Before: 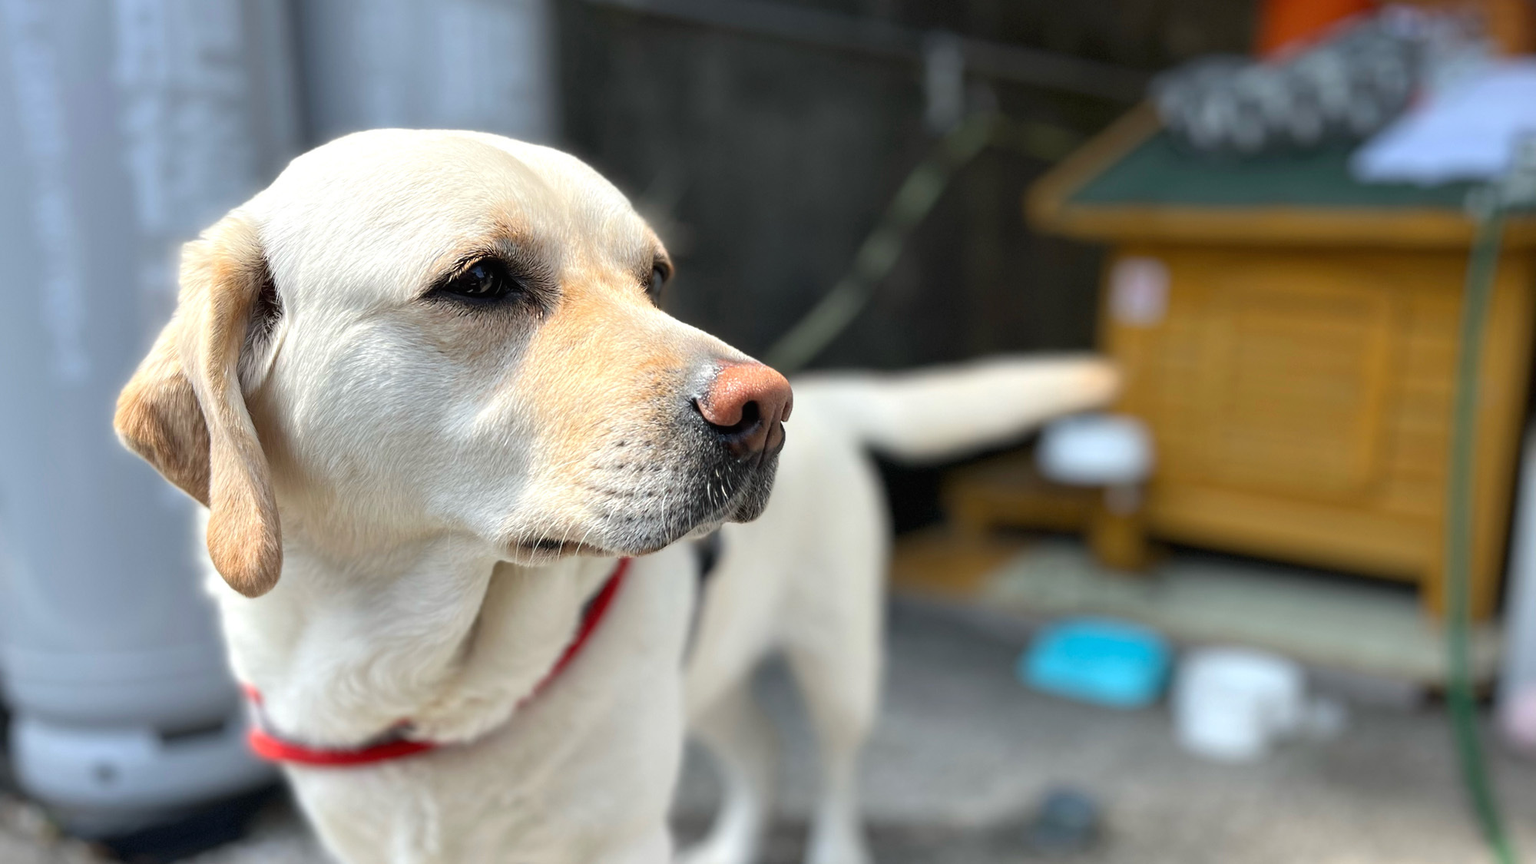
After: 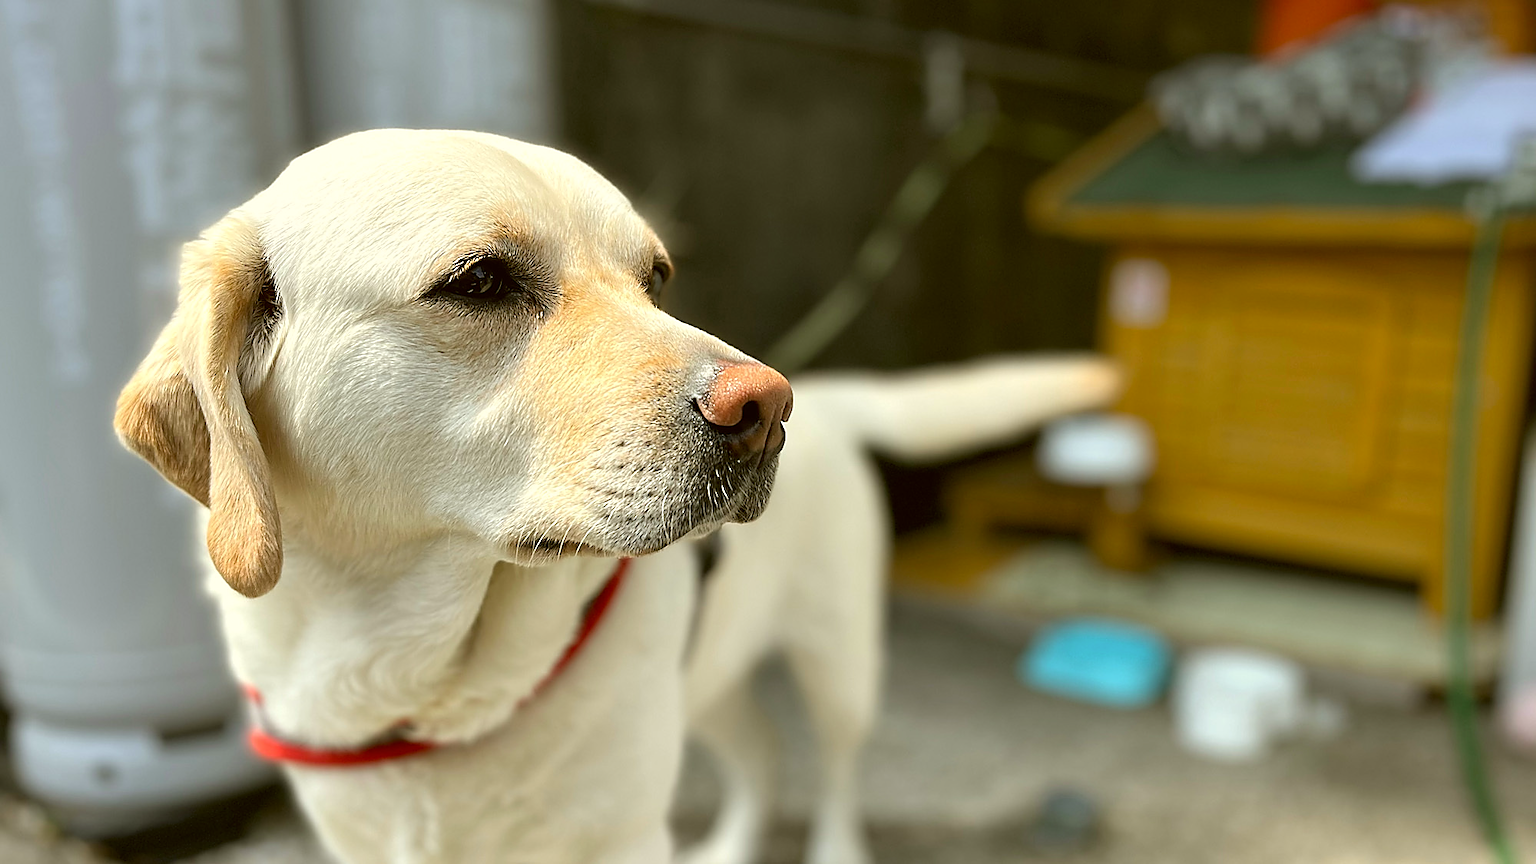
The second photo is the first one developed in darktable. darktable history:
sharpen: radius 1.409, amount 1.247, threshold 0.729
color correction: highlights a* -1.19, highlights b* 9.97, shadows a* 0.542, shadows b* 19.13
